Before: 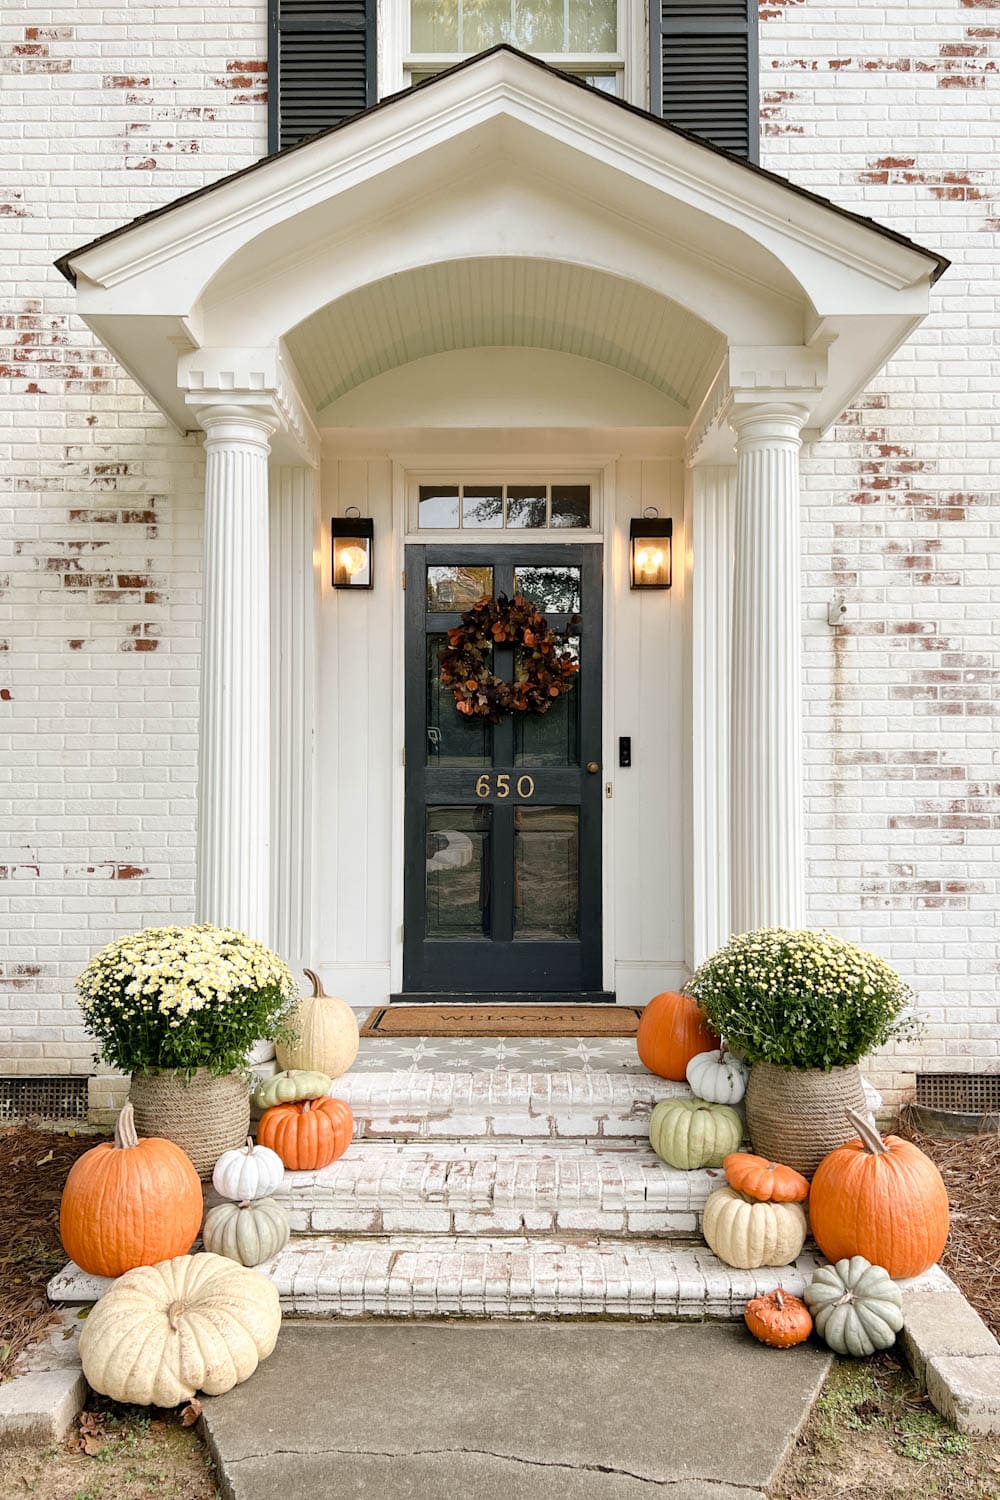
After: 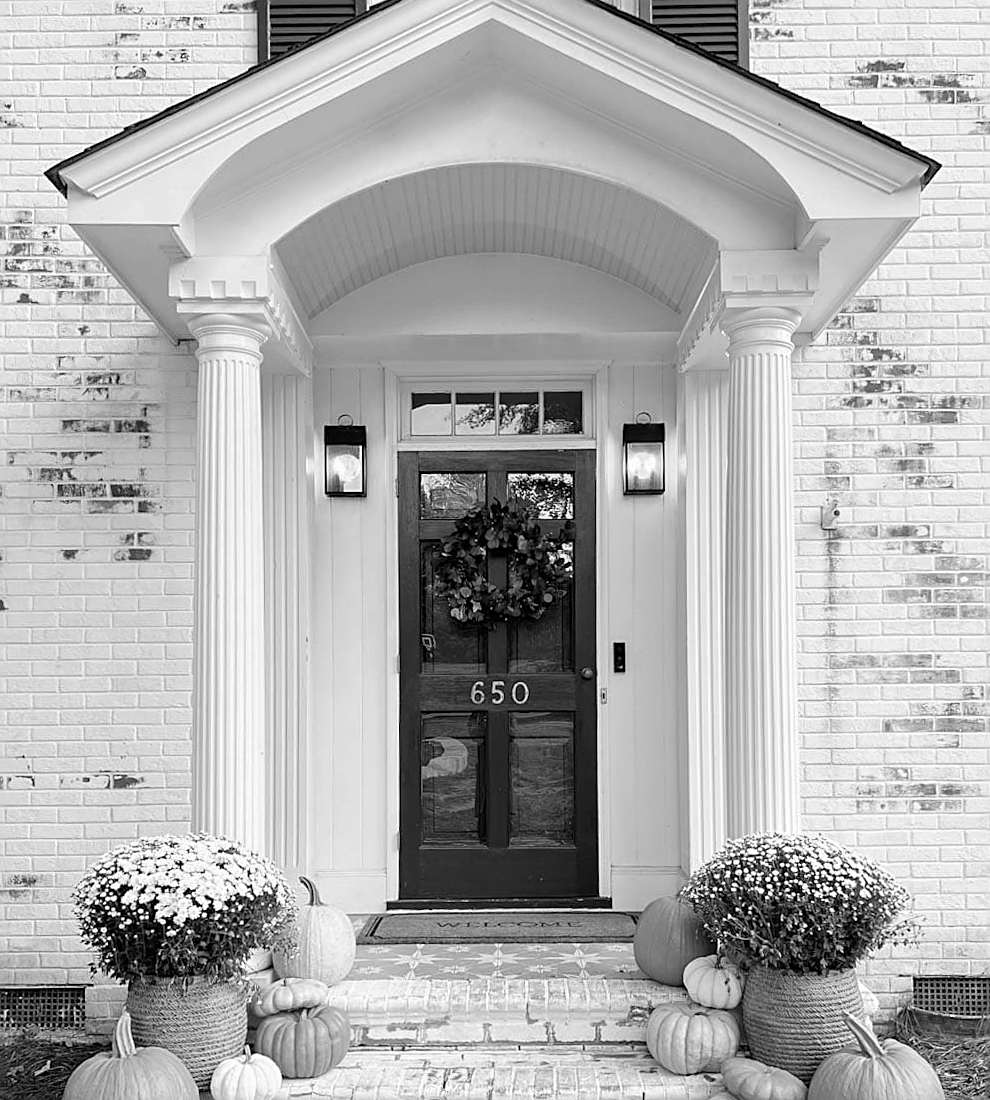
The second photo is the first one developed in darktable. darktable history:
sharpen: on, module defaults
rotate and perspective: rotation -0.45°, automatic cropping original format, crop left 0.008, crop right 0.992, crop top 0.012, crop bottom 0.988
monochrome: a -6.99, b 35.61, size 1.4
crop: left 0.387%, top 5.469%, bottom 19.809%
